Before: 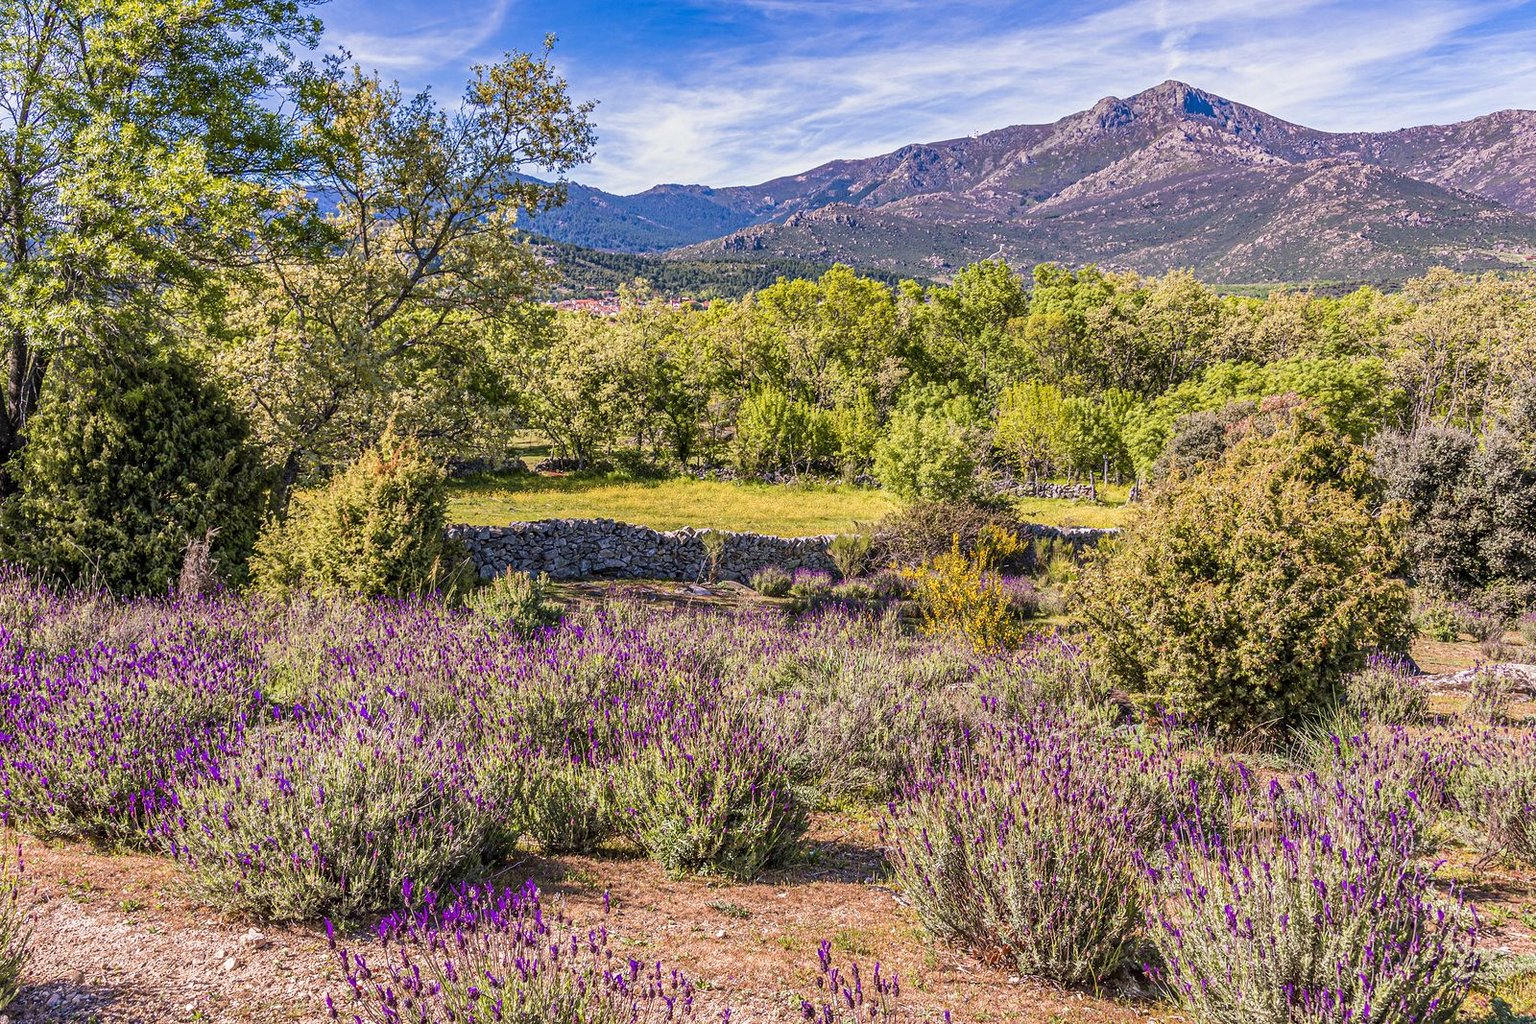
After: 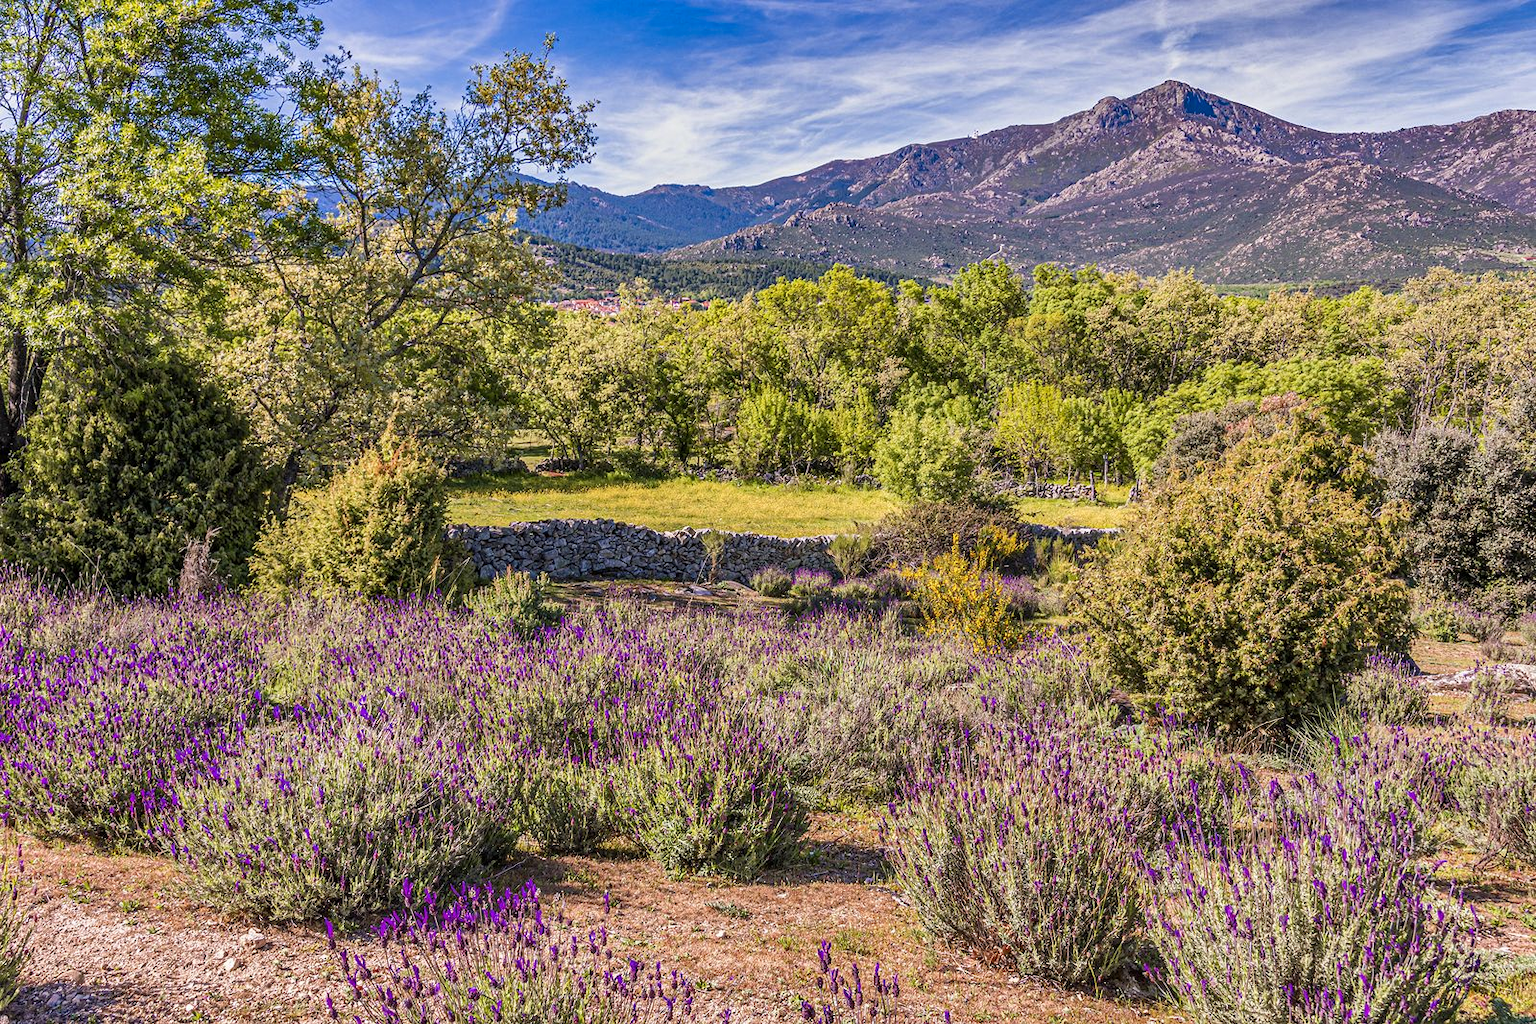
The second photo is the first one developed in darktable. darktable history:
shadows and highlights: shadows 24.14, highlights -78.57, soften with gaussian
